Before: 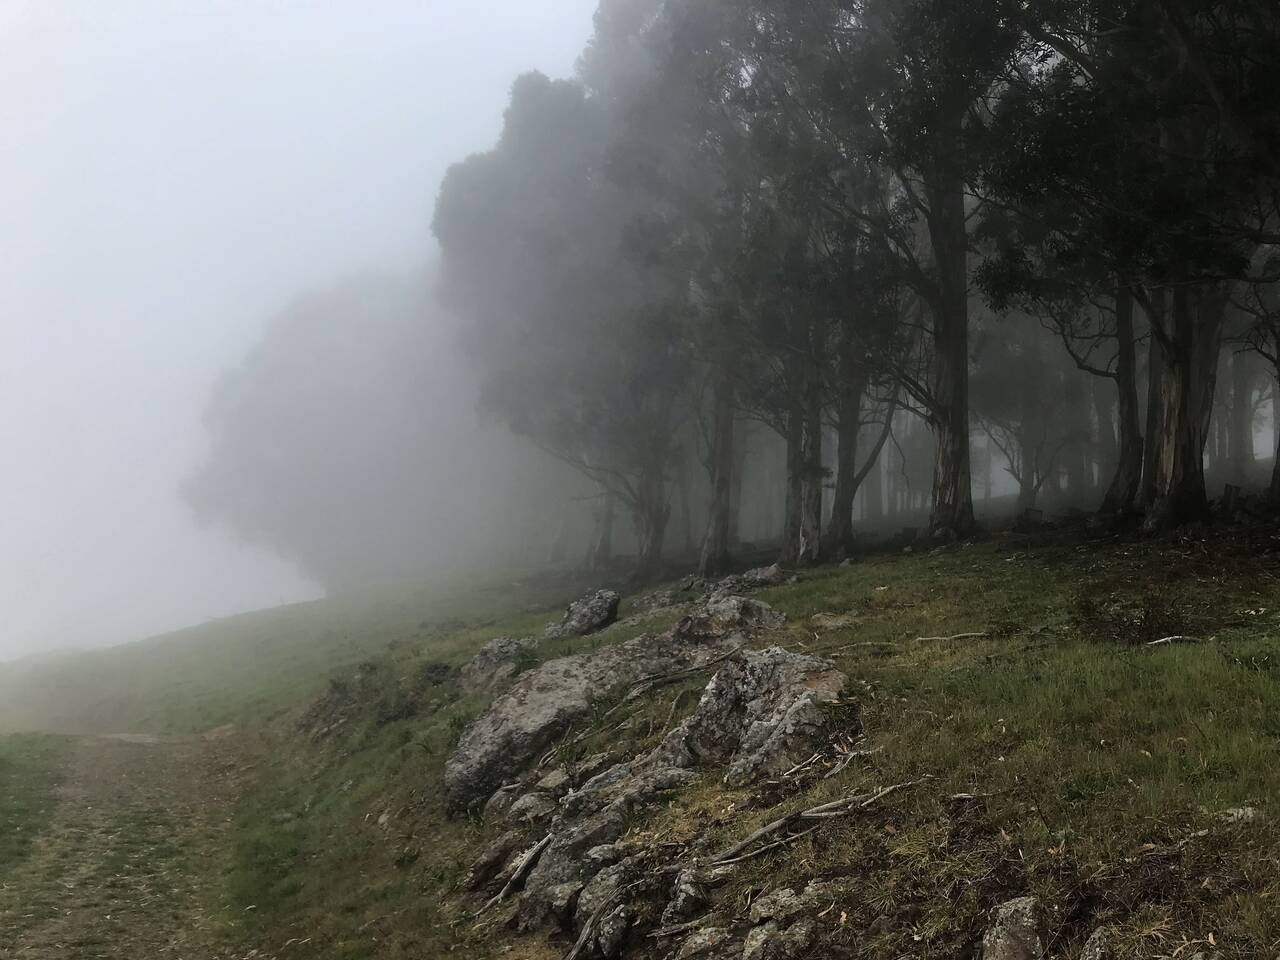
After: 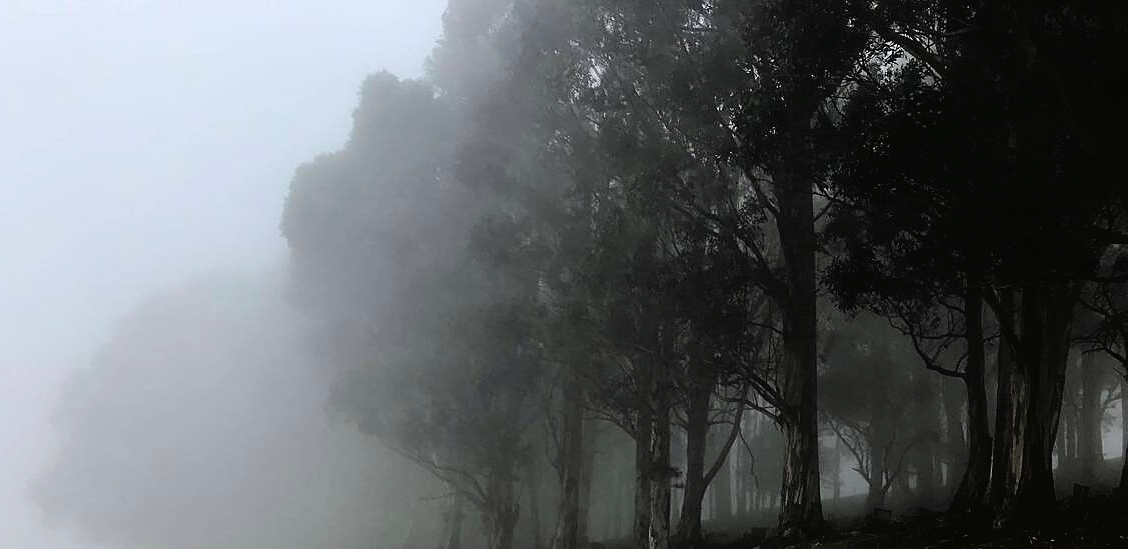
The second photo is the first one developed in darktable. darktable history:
crop and rotate: left 11.812%, bottom 42.776%
color balance: input saturation 99%
sharpen: on, module defaults
tone curve: curves: ch0 [(0, 0.019) (0.11, 0.036) (0.259, 0.214) (0.378, 0.365) (0.499, 0.529) (1, 1)], color space Lab, linked channels, preserve colors none
